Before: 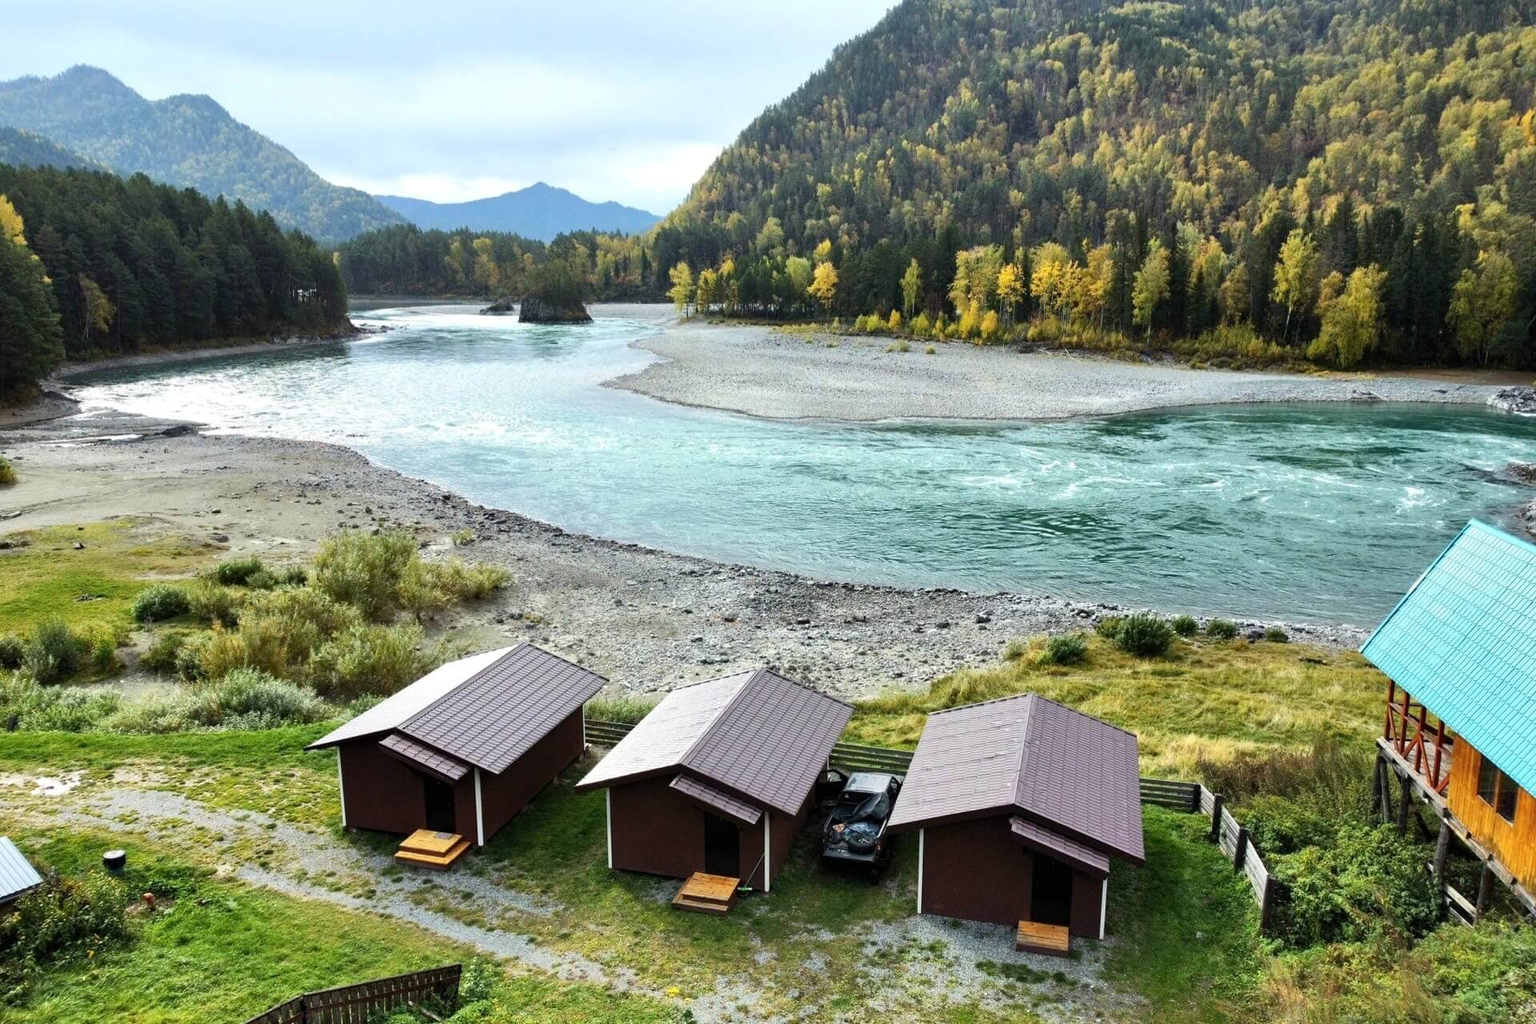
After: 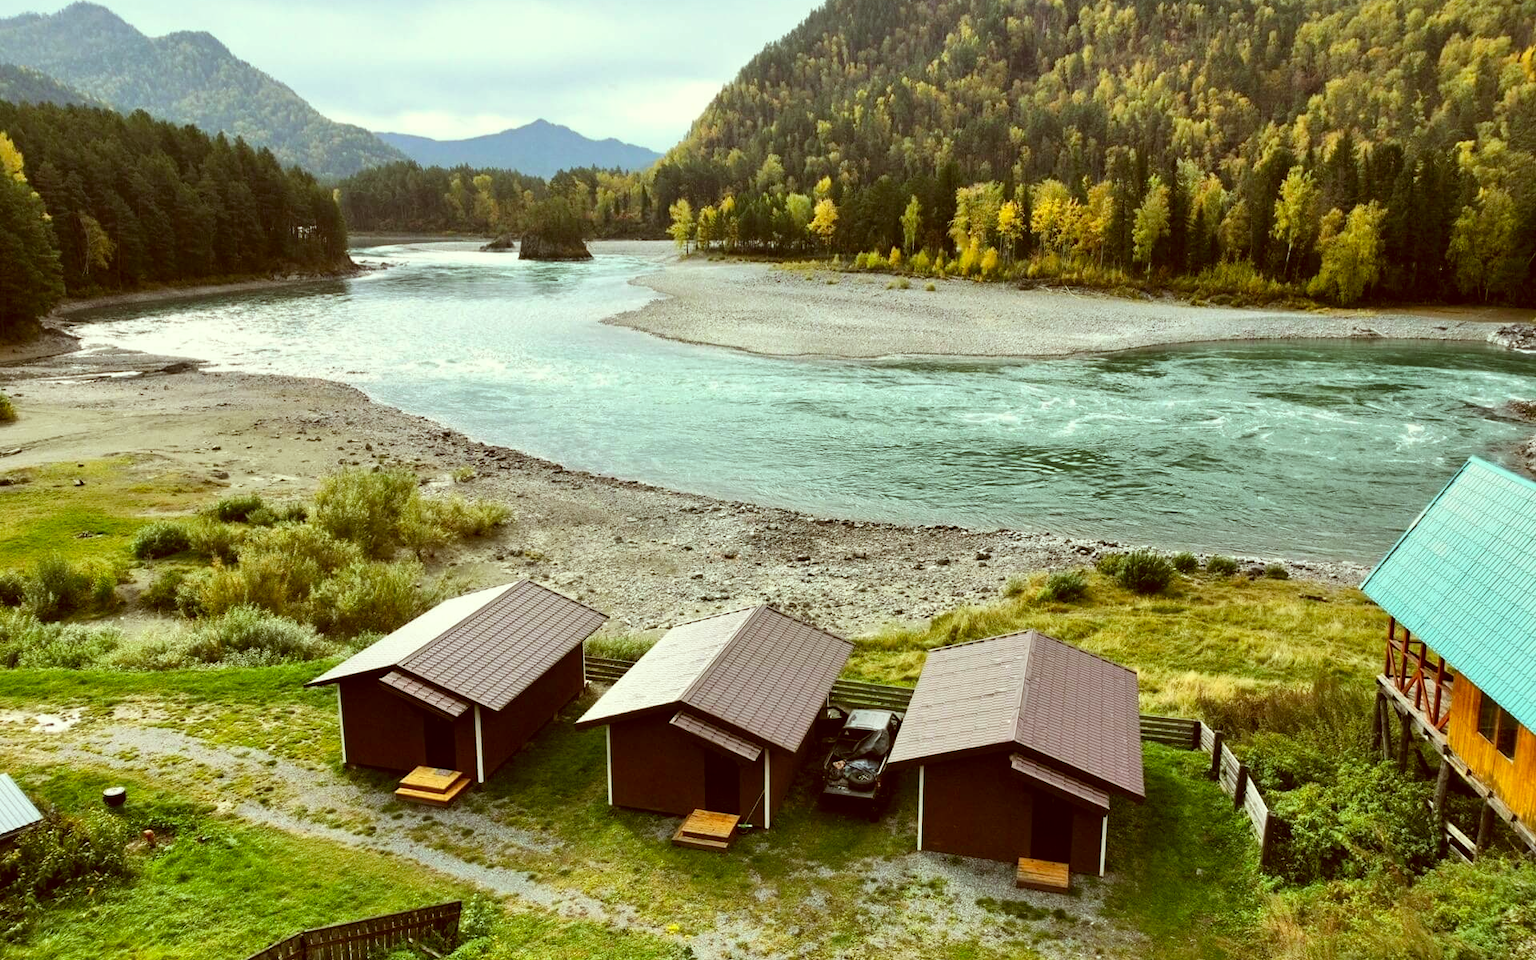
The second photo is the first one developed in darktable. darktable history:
crop and rotate: top 6.25%
color correction: highlights a* -5.3, highlights b* 9.8, shadows a* 9.8, shadows b* 24.26
